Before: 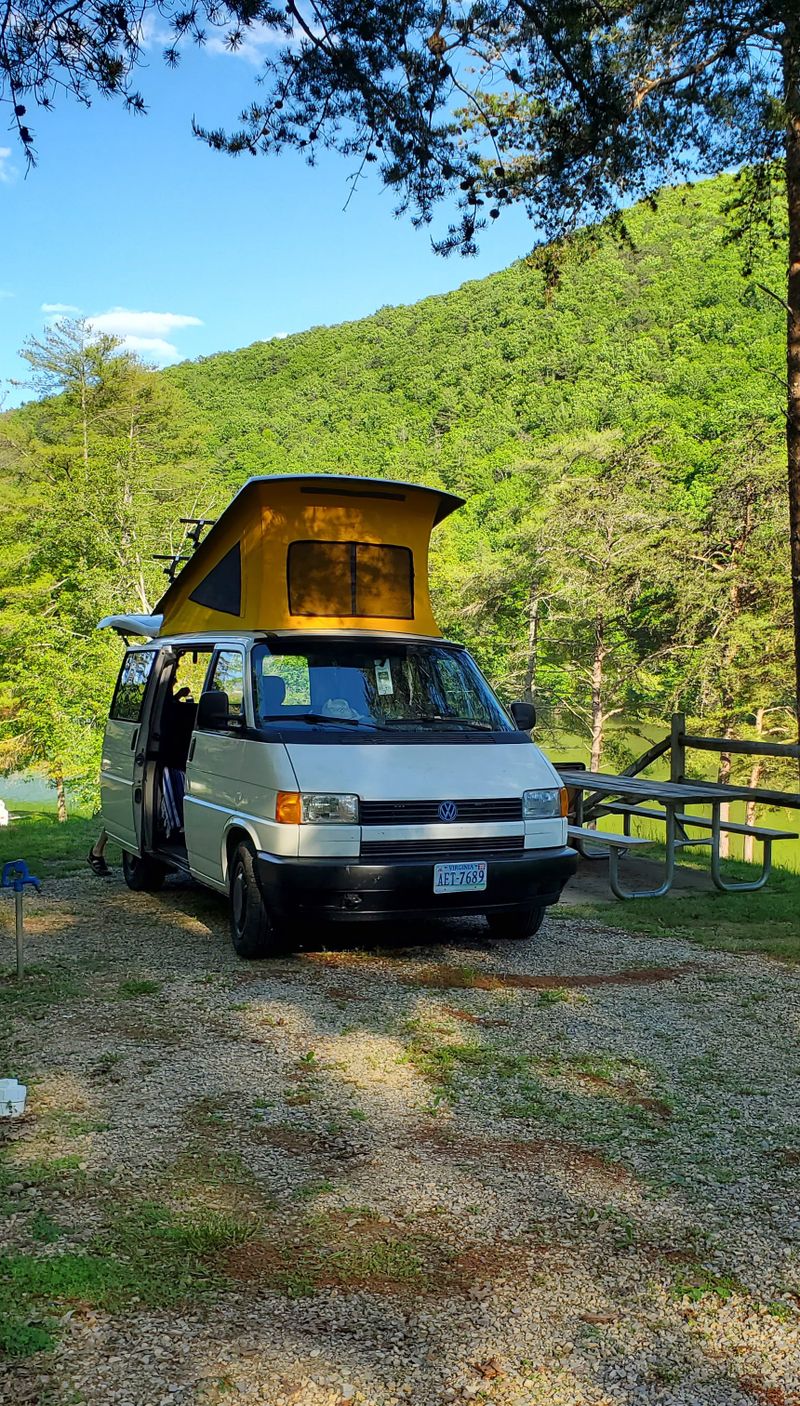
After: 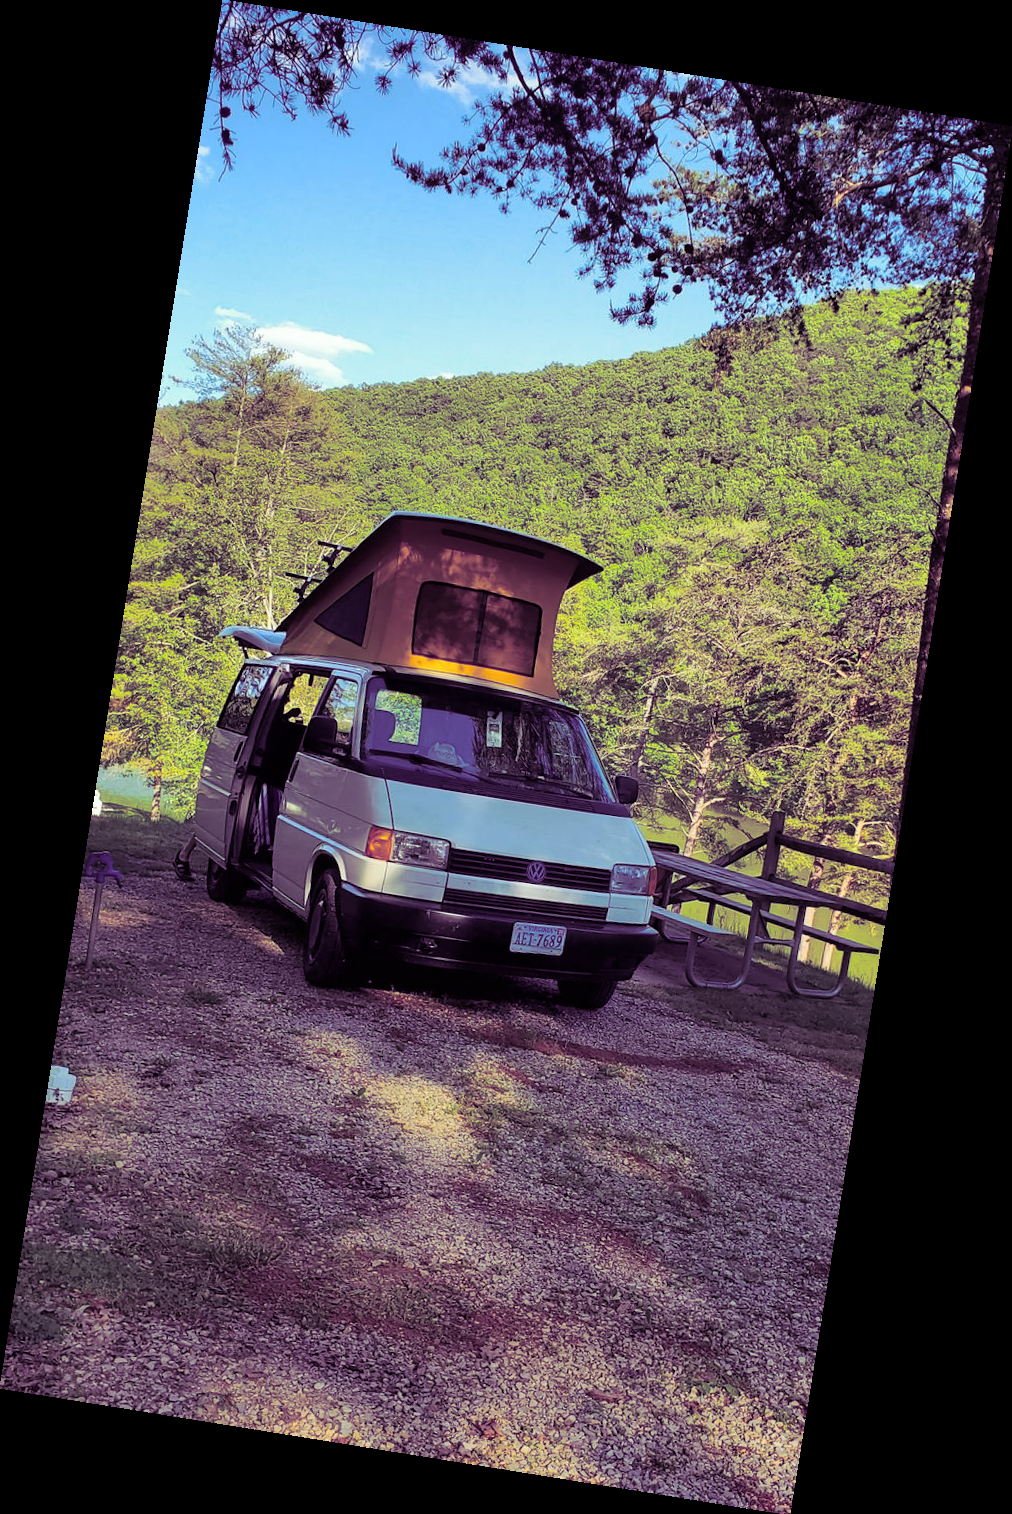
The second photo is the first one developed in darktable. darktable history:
split-toning: shadows › hue 277.2°, shadows › saturation 0.74
rotate and perspective: rotation 9.12°, automatic cropping off
